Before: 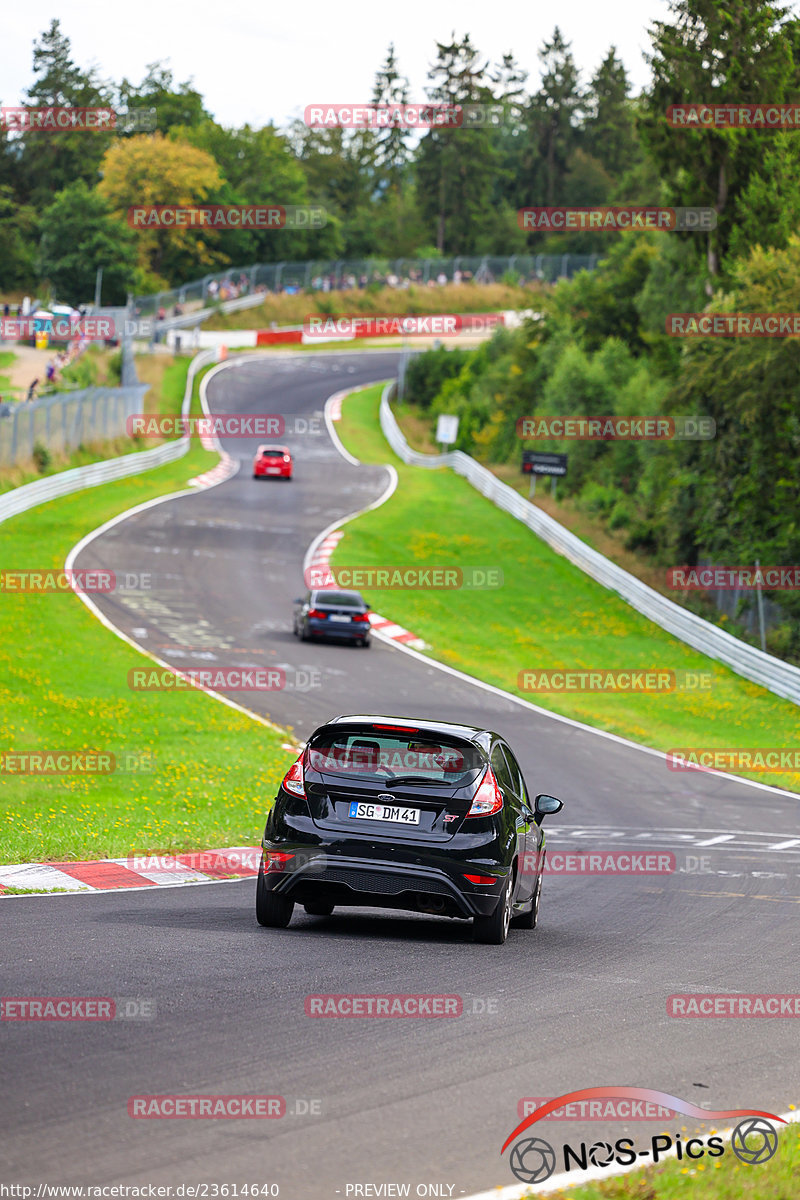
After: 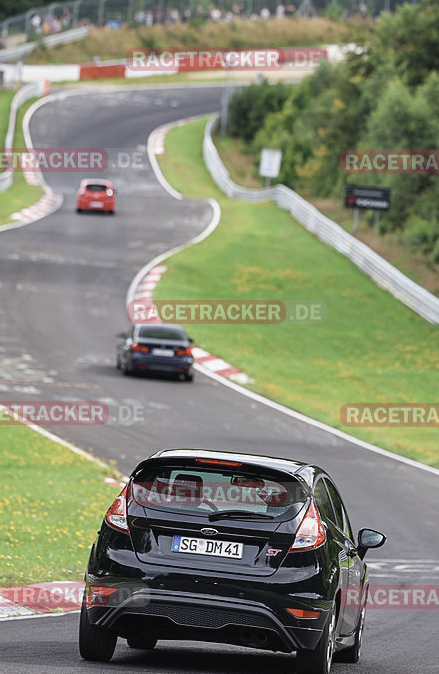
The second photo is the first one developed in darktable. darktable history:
crop and rotate: left 22.22%, top 22.228%, right 22.904%, bottom 21.573%
contrast brightness saturation: contrast -0.045, saturation -0.413
